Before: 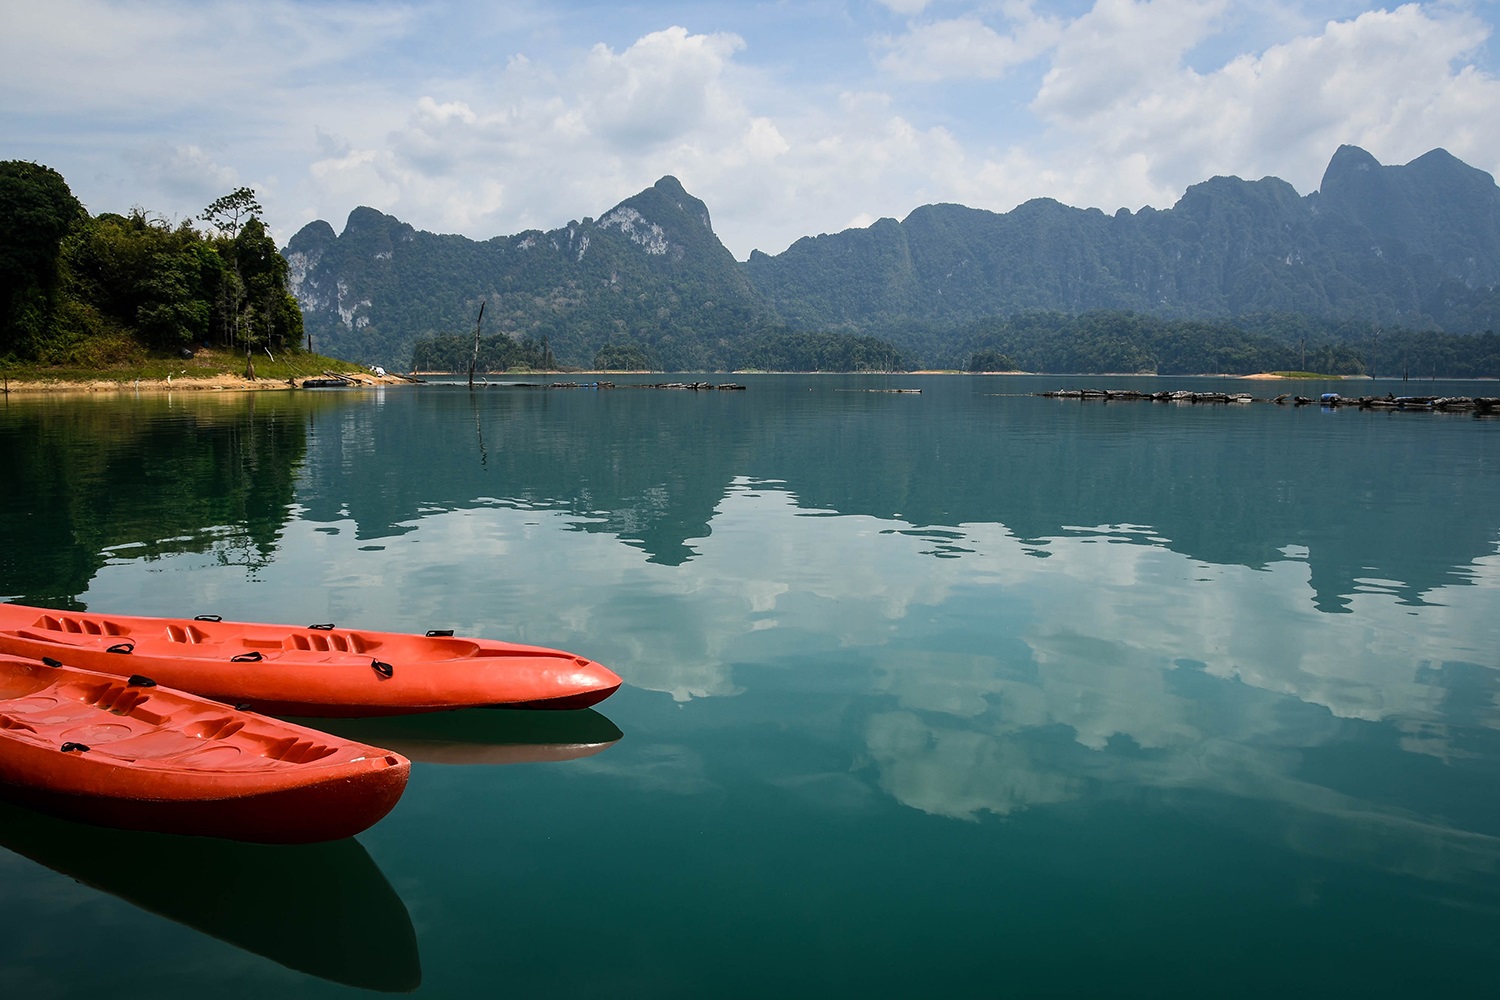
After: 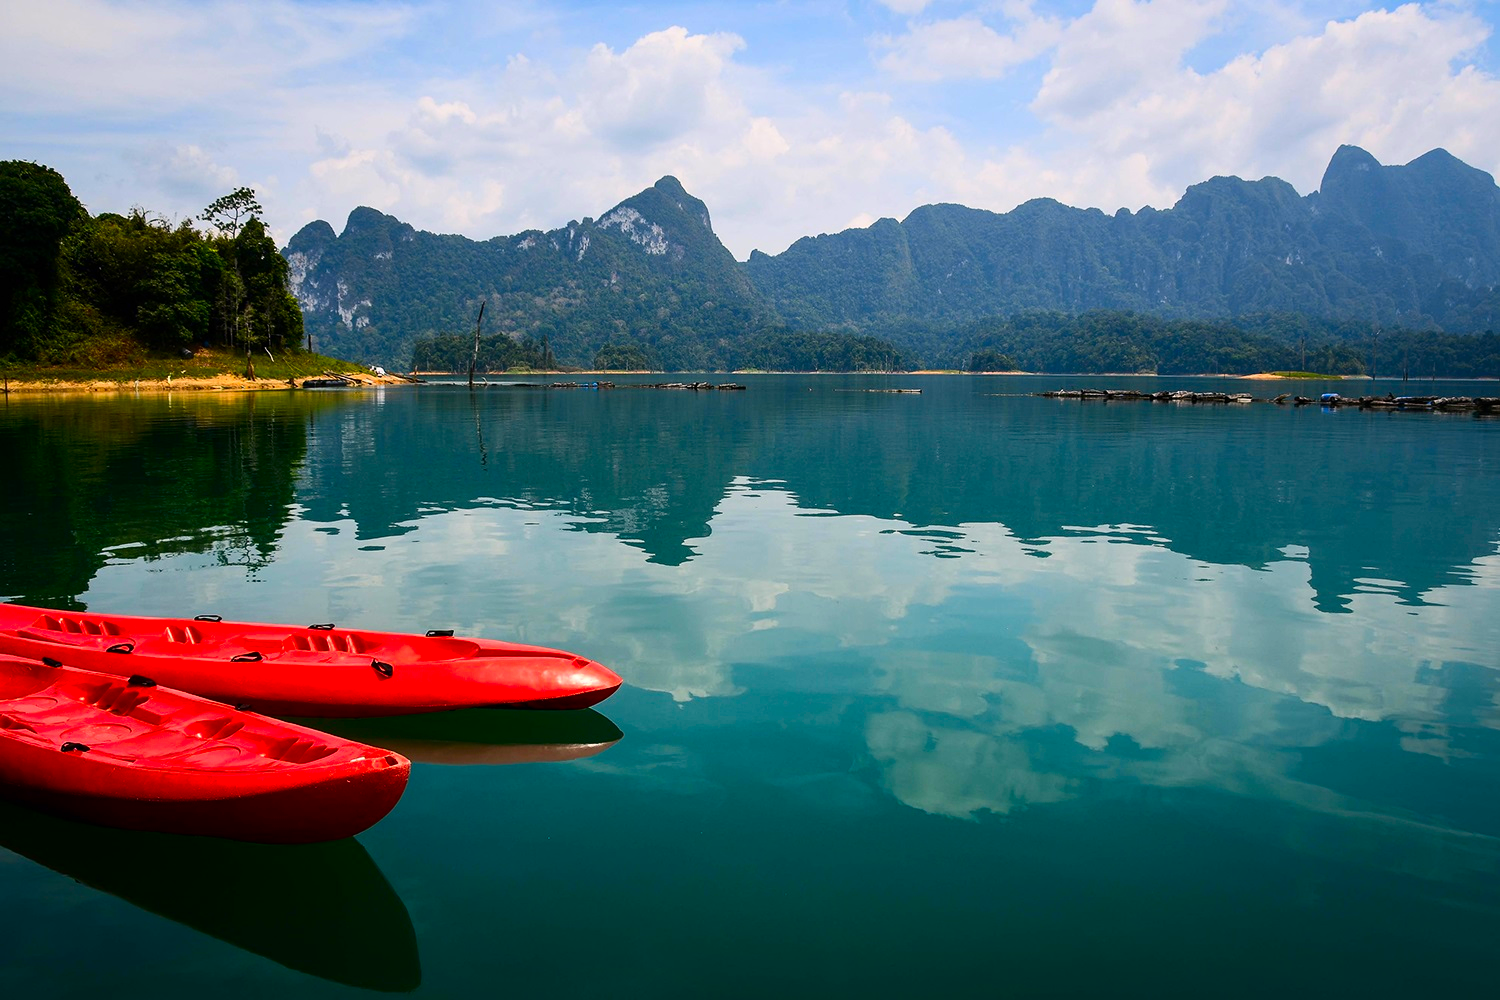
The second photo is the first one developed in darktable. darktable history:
contrast brightness saturation: contrast 0.164, saturation 0.324
color correction: highlights a* 3.29, highlights b* 1.8, saturation 1.24
